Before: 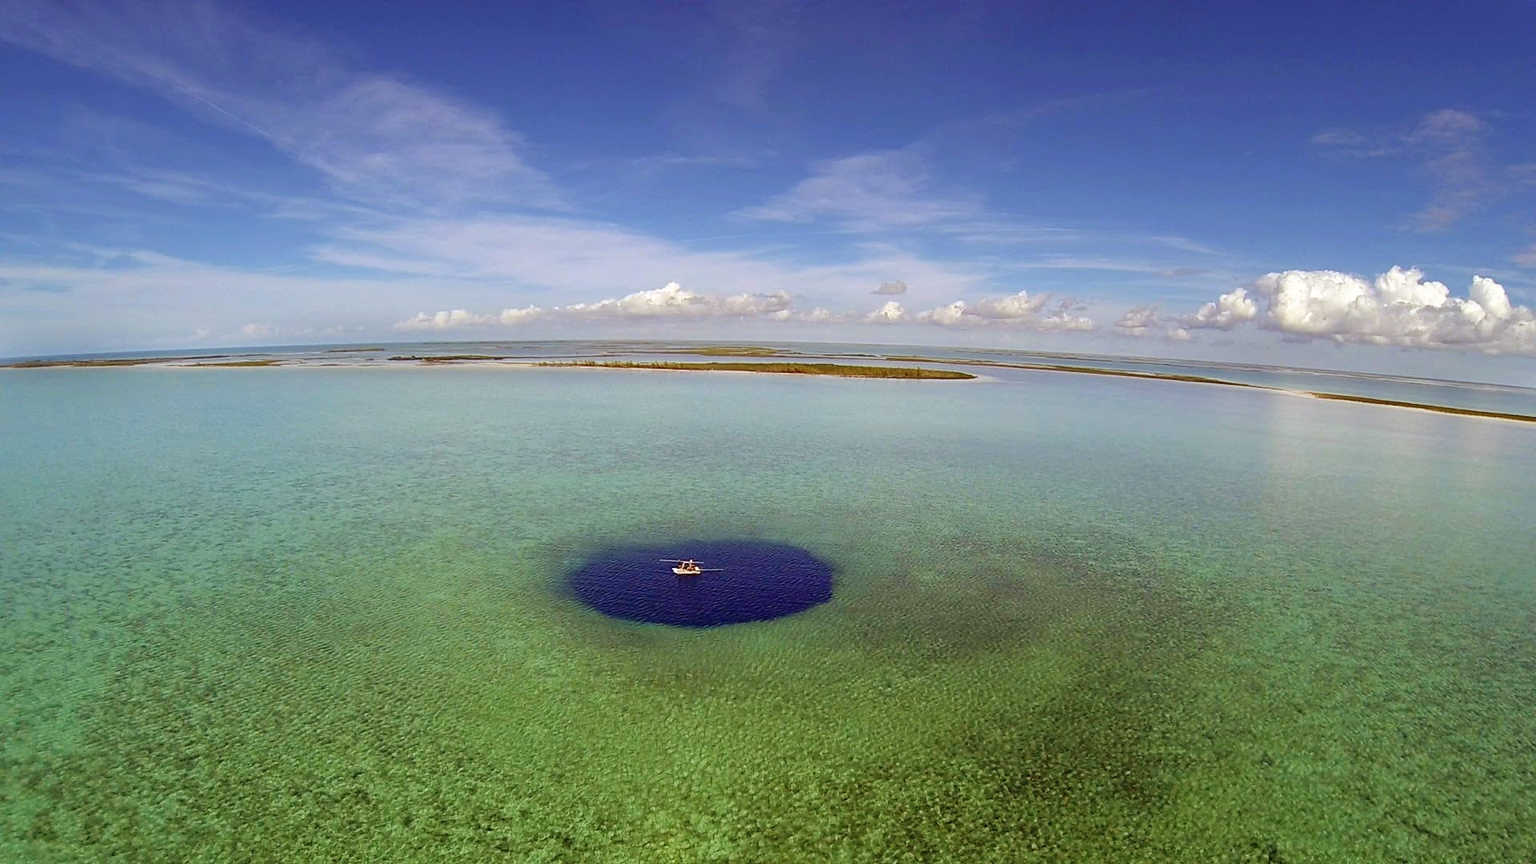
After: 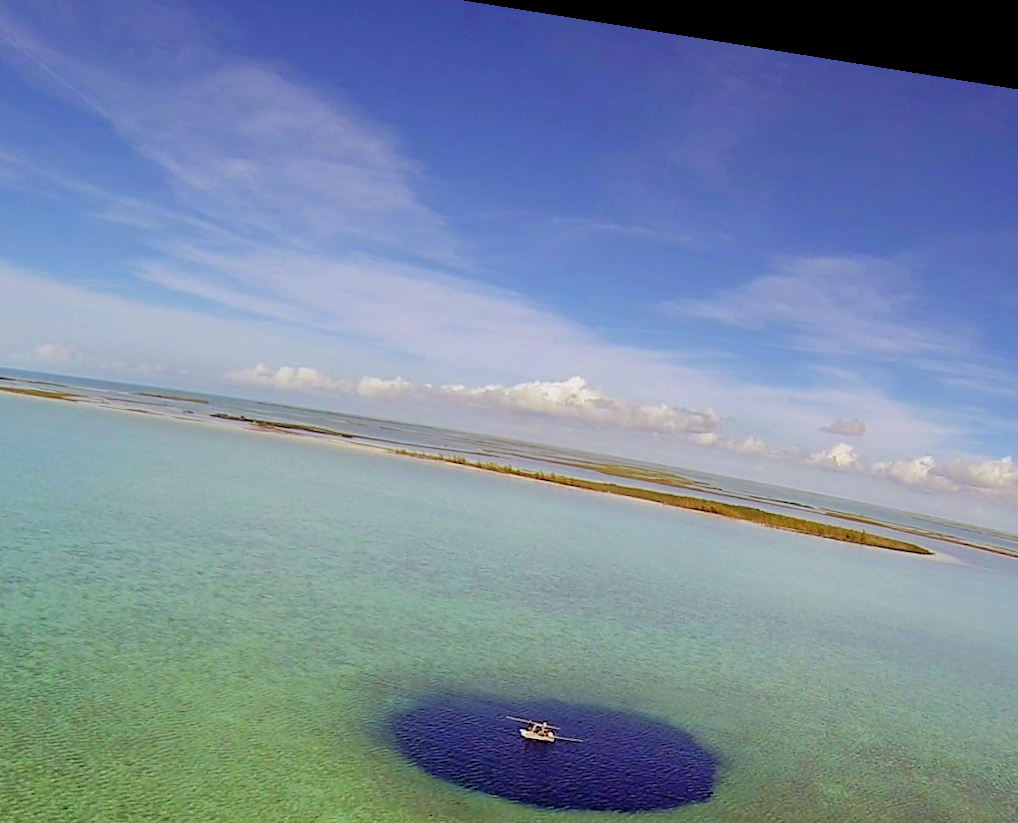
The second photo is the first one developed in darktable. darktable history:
rotate and perspective: rotation 9.12°, automatic cropping off
crop: left 17.835%, top 7.675%, right 32.881%, bottom 32.213%
rgb levels: preserve colors sum RGB, levels [[0.038, 0.433, 0.934], [0, 0.5, 1], [0, 0.5, 1]]
